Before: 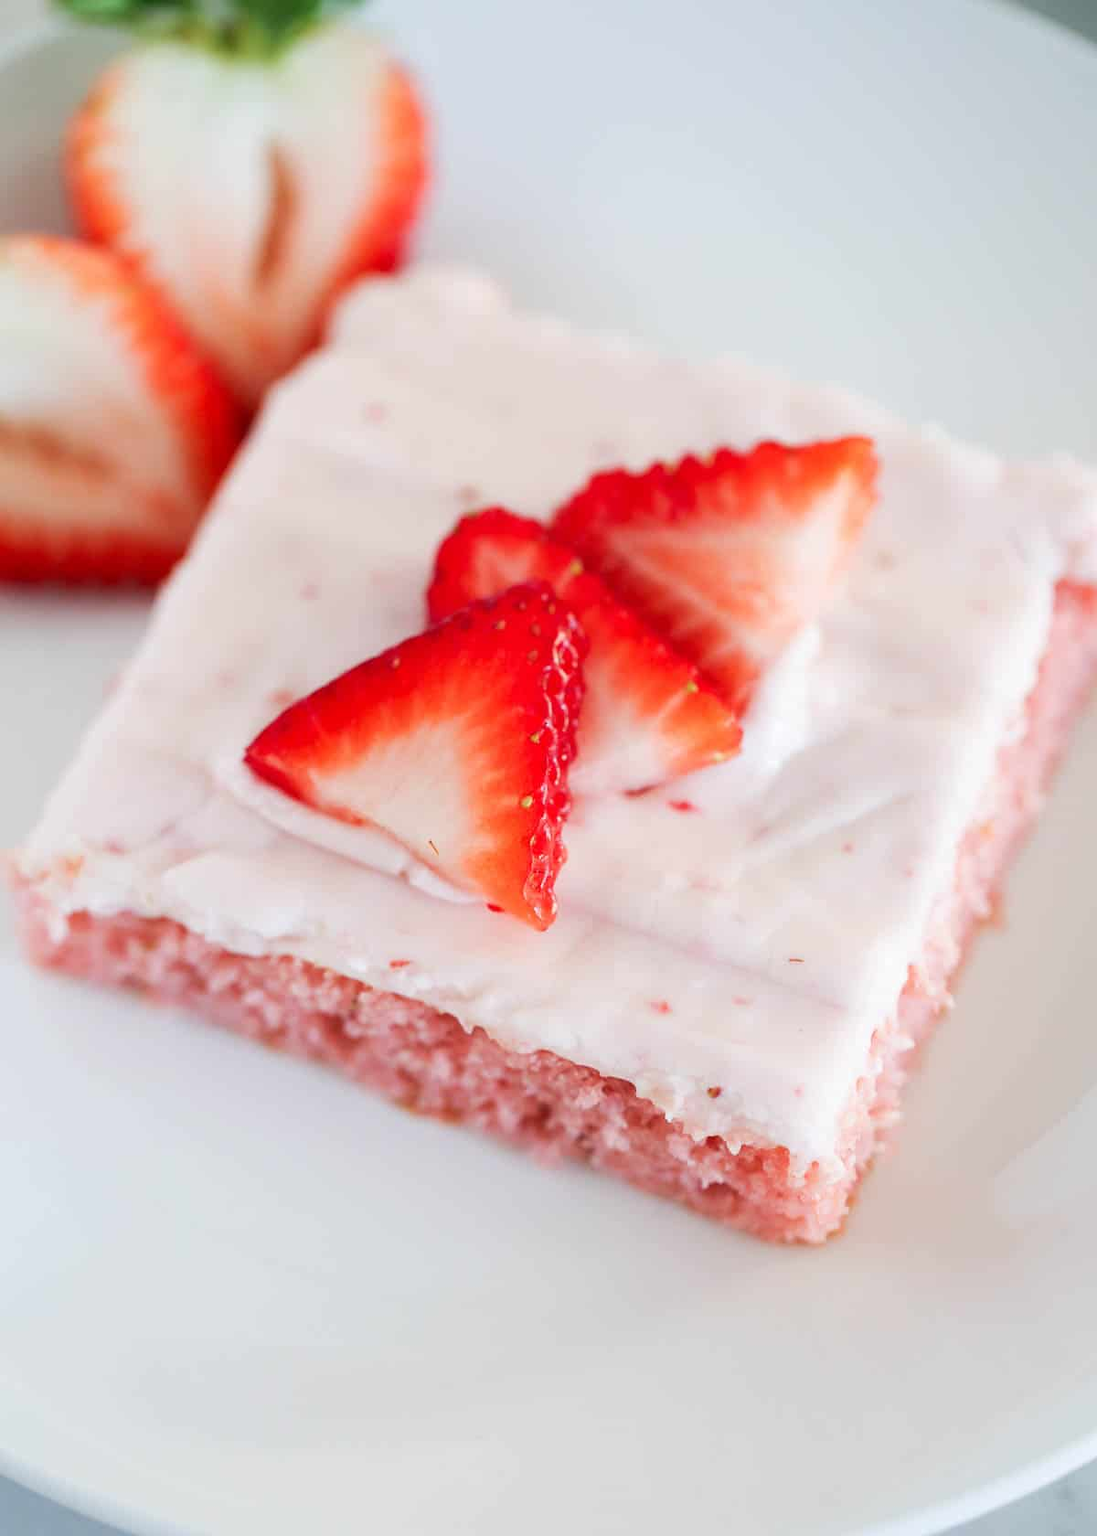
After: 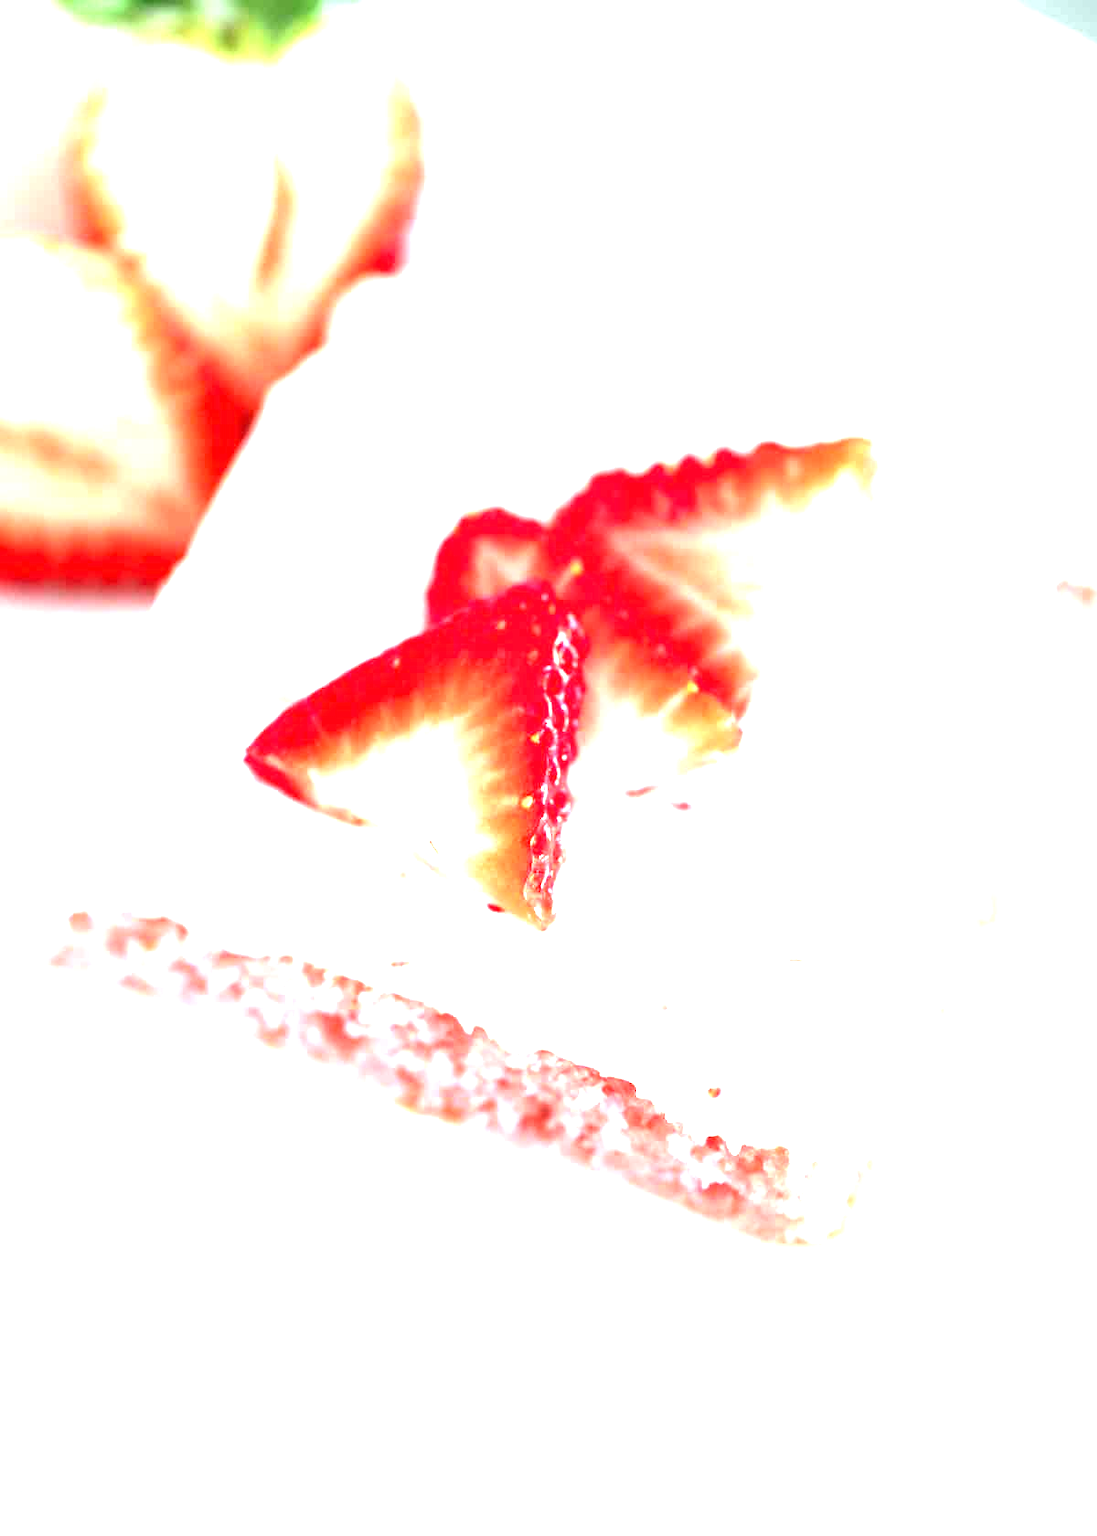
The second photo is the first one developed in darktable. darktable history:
exposure: black level correction 0, exposure 1.999 EV, compensate exposure bias true, compensate highlight preservation false
